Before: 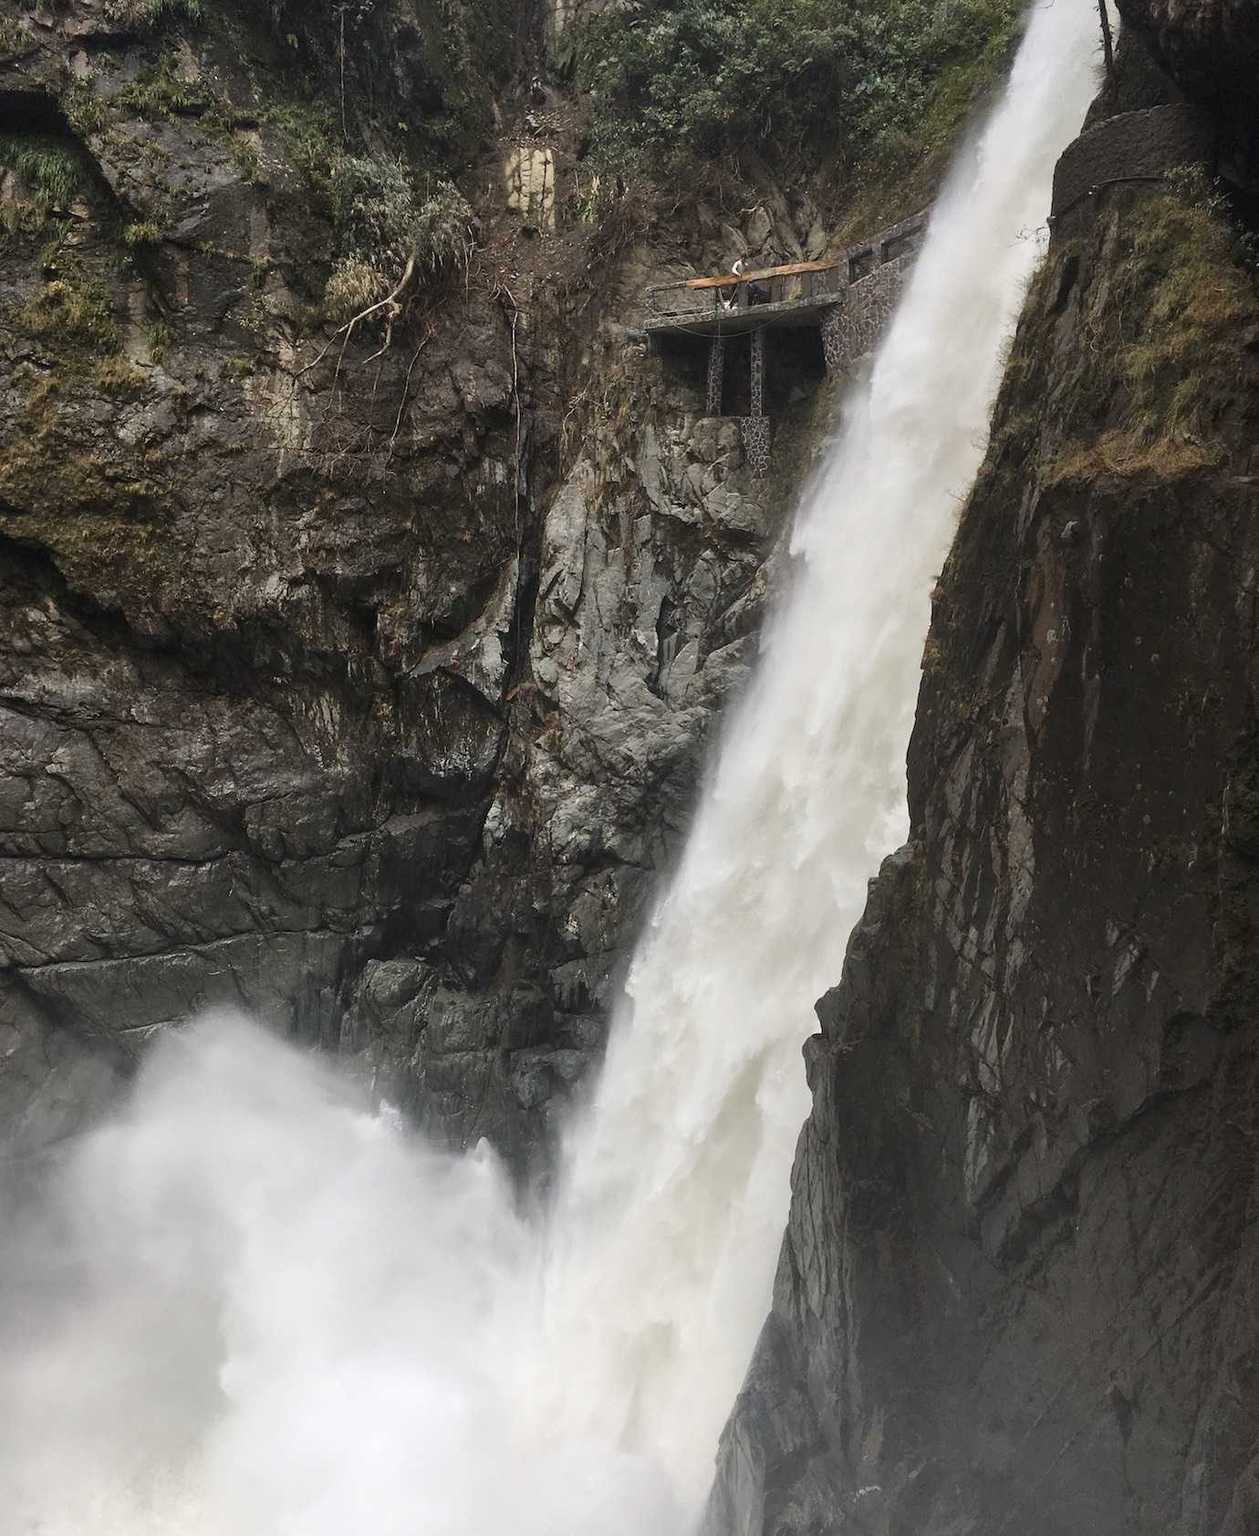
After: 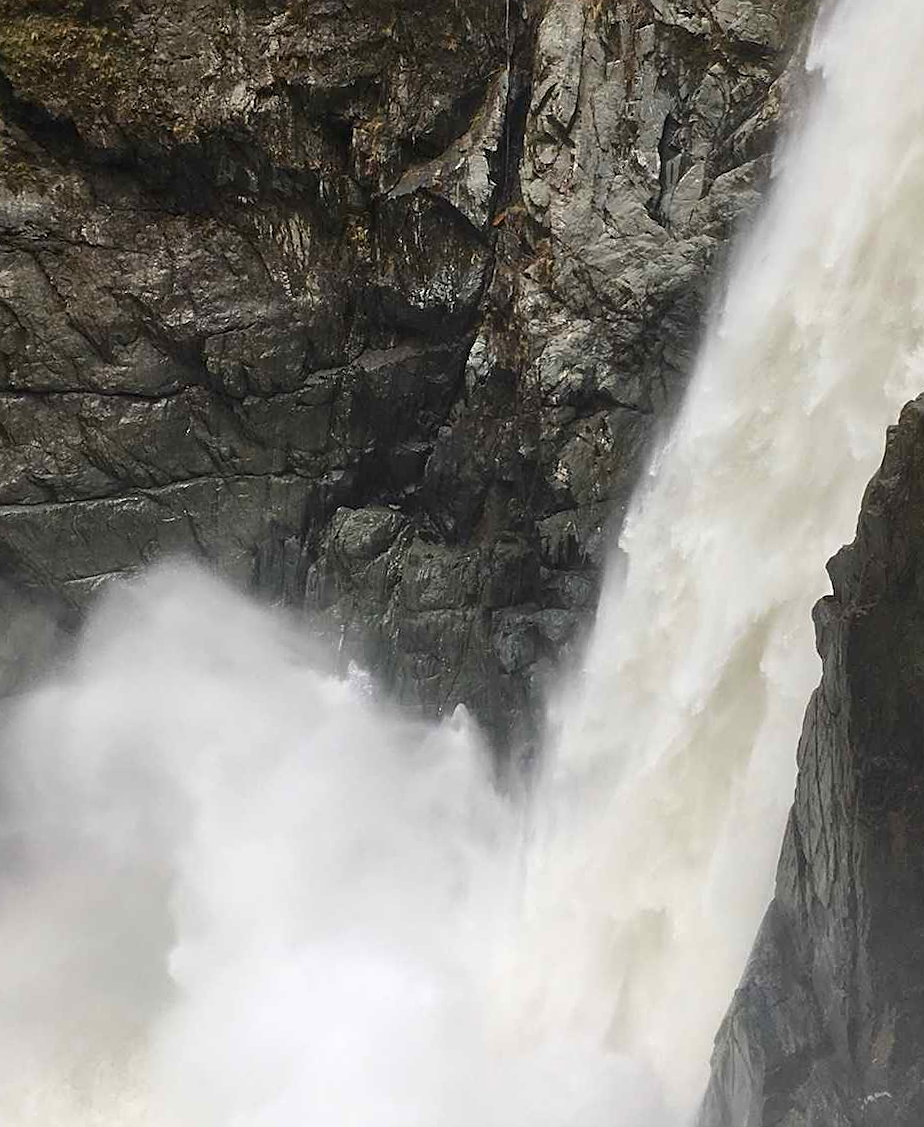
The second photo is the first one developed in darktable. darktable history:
crop and rotate: angle -0.82°, left 3.85%, top 31.828%, right 27.992%
sharpen: on, module defaults
exposure: exposure 0.014 EV, compensate highlight preservation false
color balance rgb: perceptual saturation grading › global saturation 25%, global vibrance 20%
